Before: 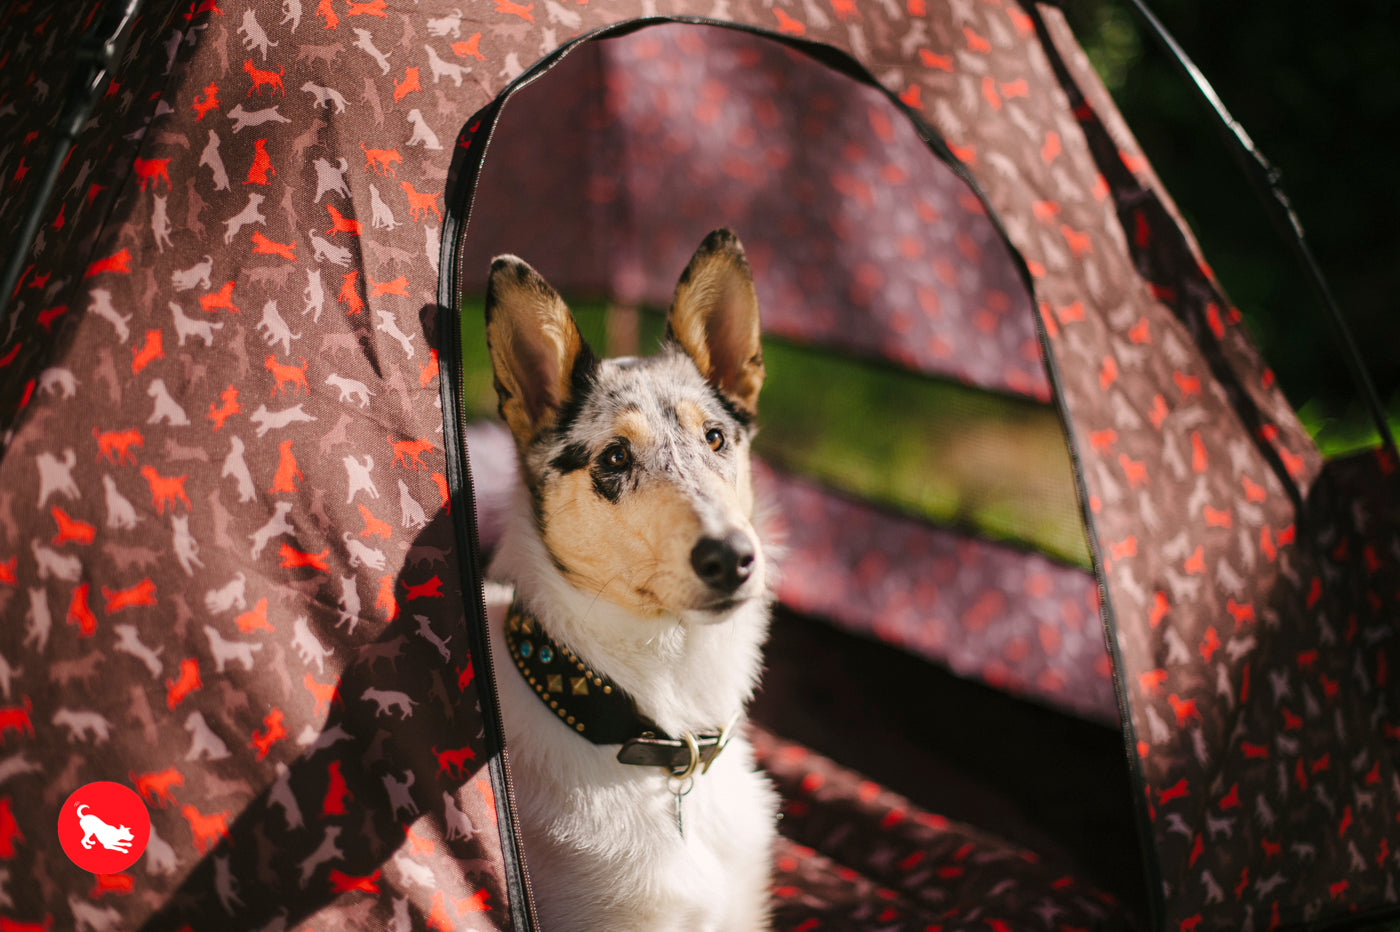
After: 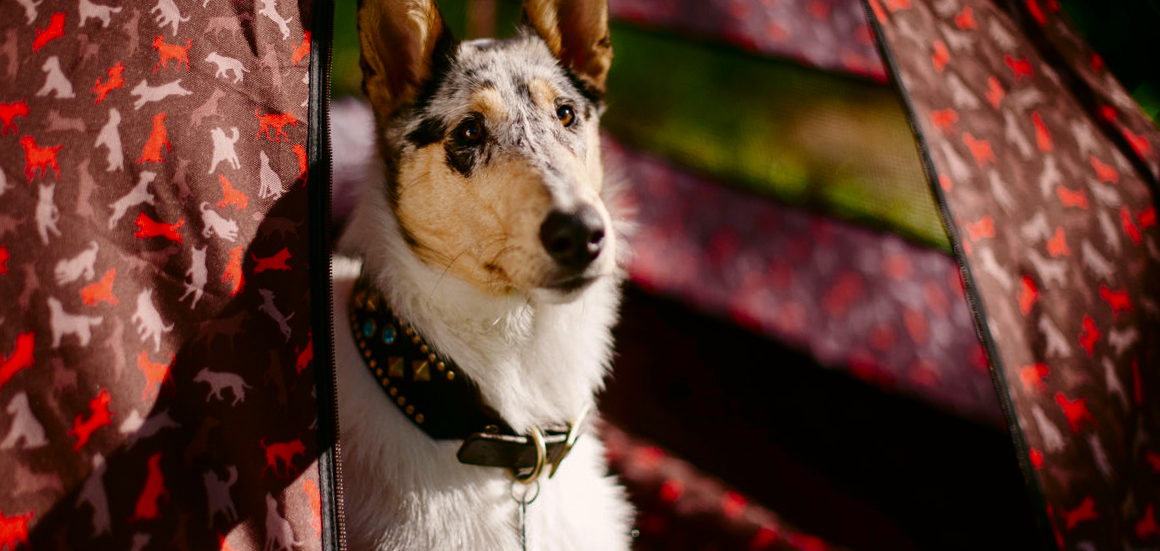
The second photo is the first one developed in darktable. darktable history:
contrast brightness saturation: contrast 0.13, brightness -0.24, saturation 0.14
crop and rotate: top 25.357%, bottom 13.942%
rotate and perspective: rotation 0.72°, lens shift (vertical) -0.352, lens shift (horizontal) -0.051, crop left 0.152, crop right 0.859, crop top 0.019, crop bottom 0.964
